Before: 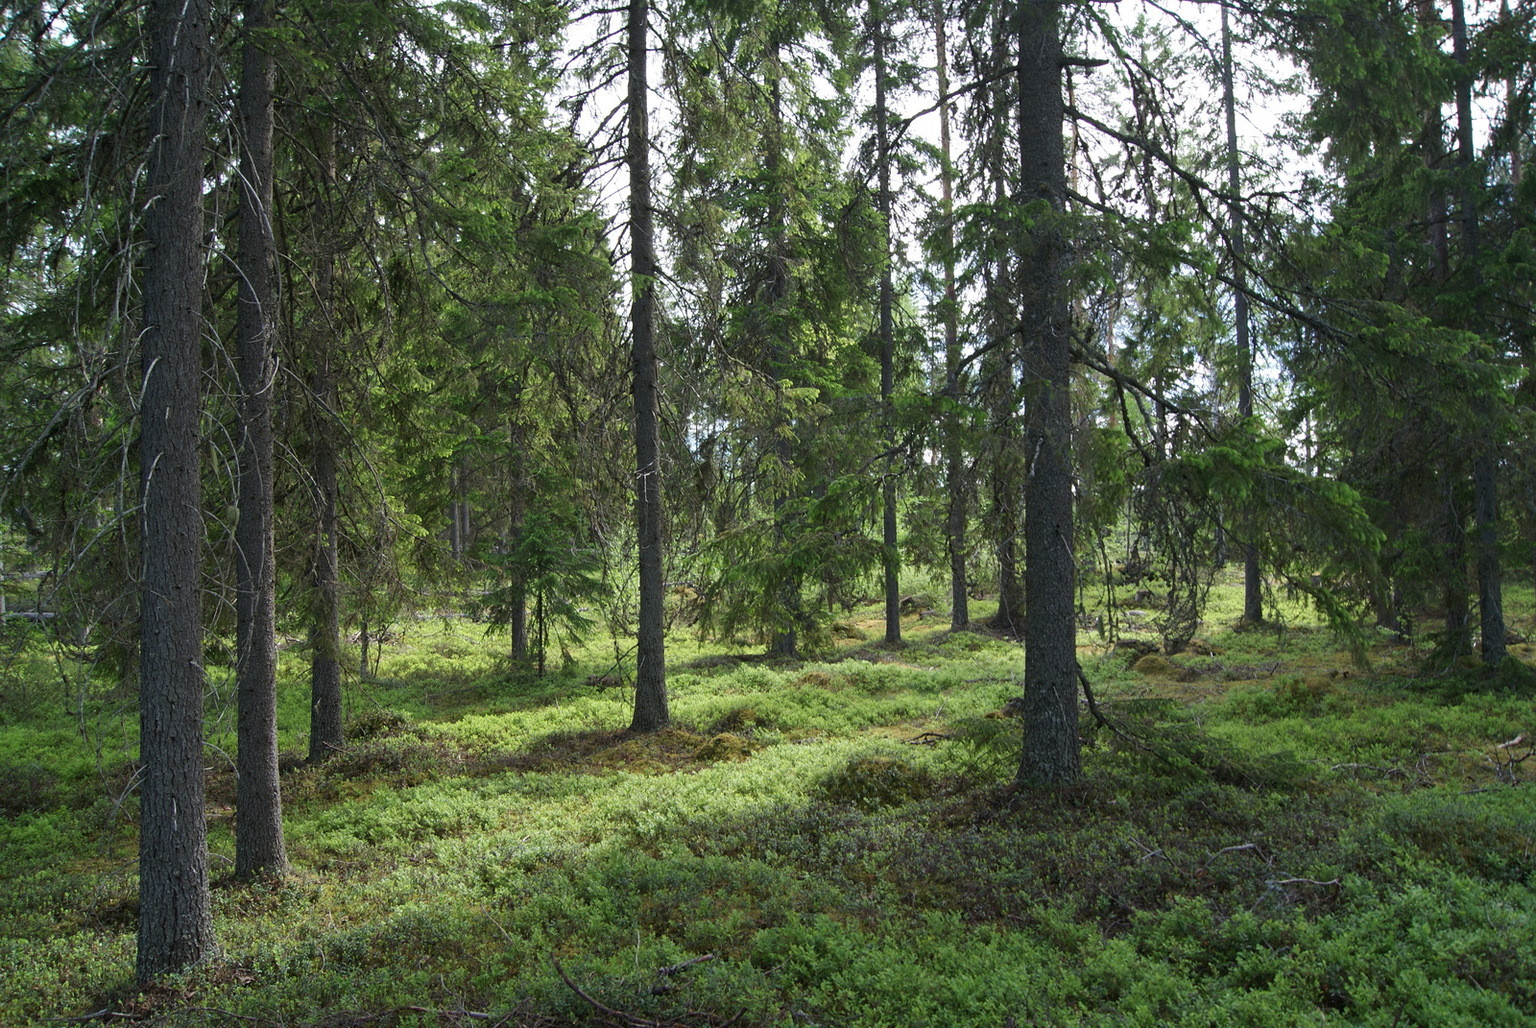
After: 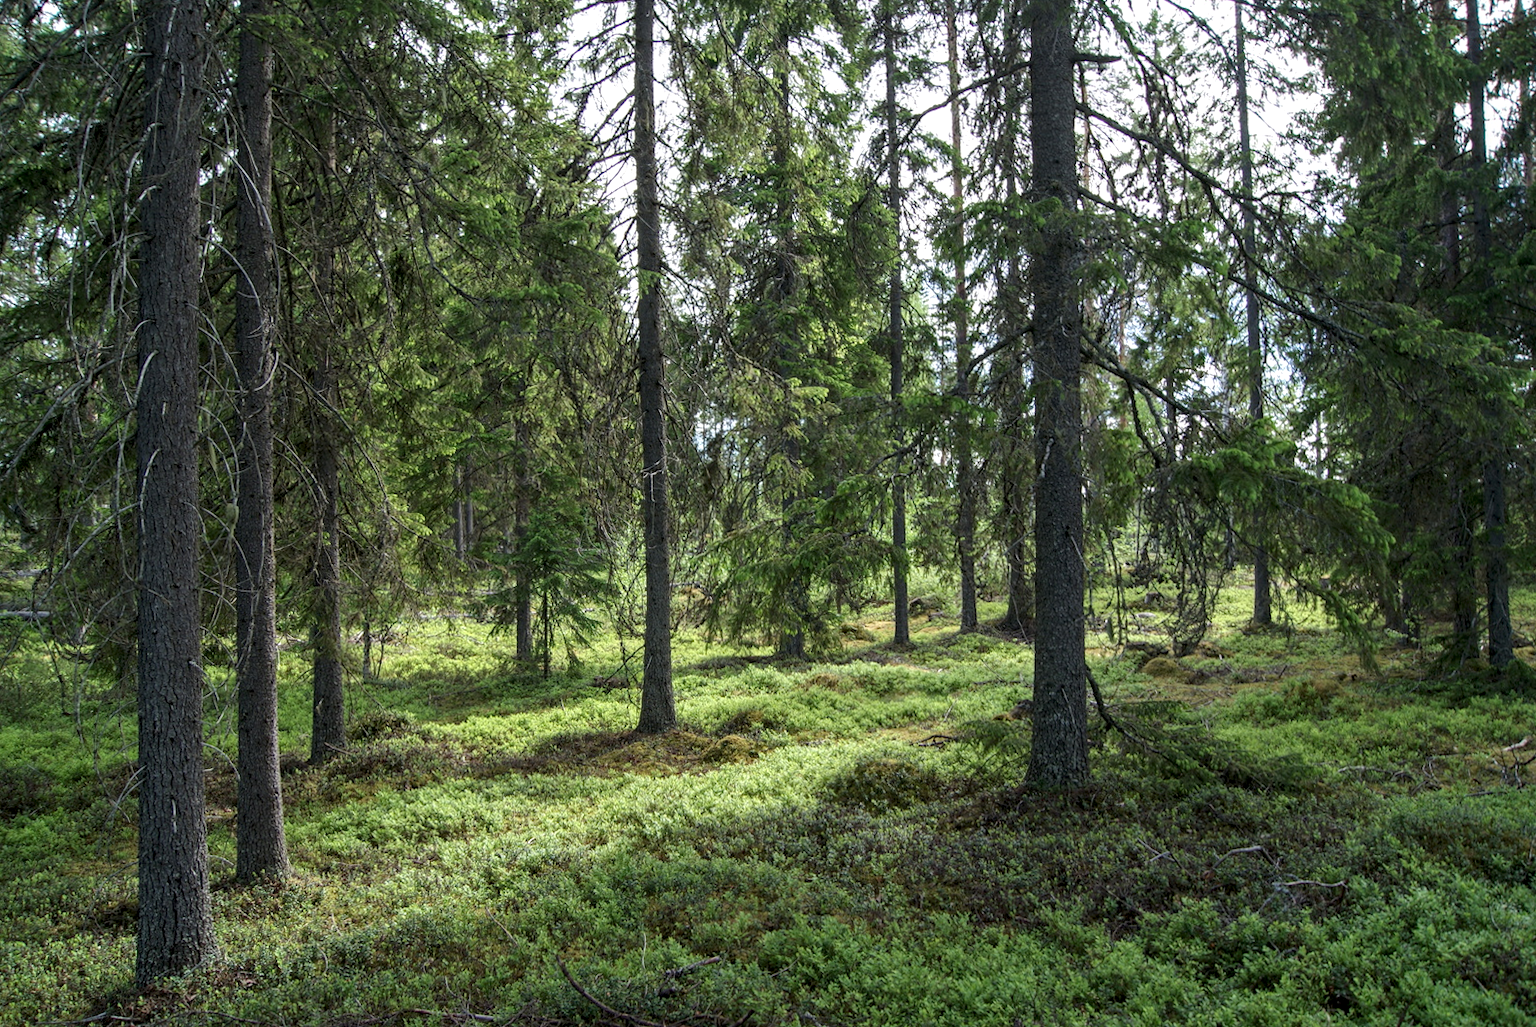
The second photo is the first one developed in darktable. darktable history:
haze removal: compatibility mode true, adaptive false
rotate and perspective: rotation 0.174°, lens shift (vertical) 0.013, lens shift (horizontal) 0.019, shear 0.001, automatic cropping original format, crop left 0.007, crop right 0.991, crop top 0.016, crop bottom 0.997
local contrast: highlights 61%, detail 143%, midtone range 0.428
